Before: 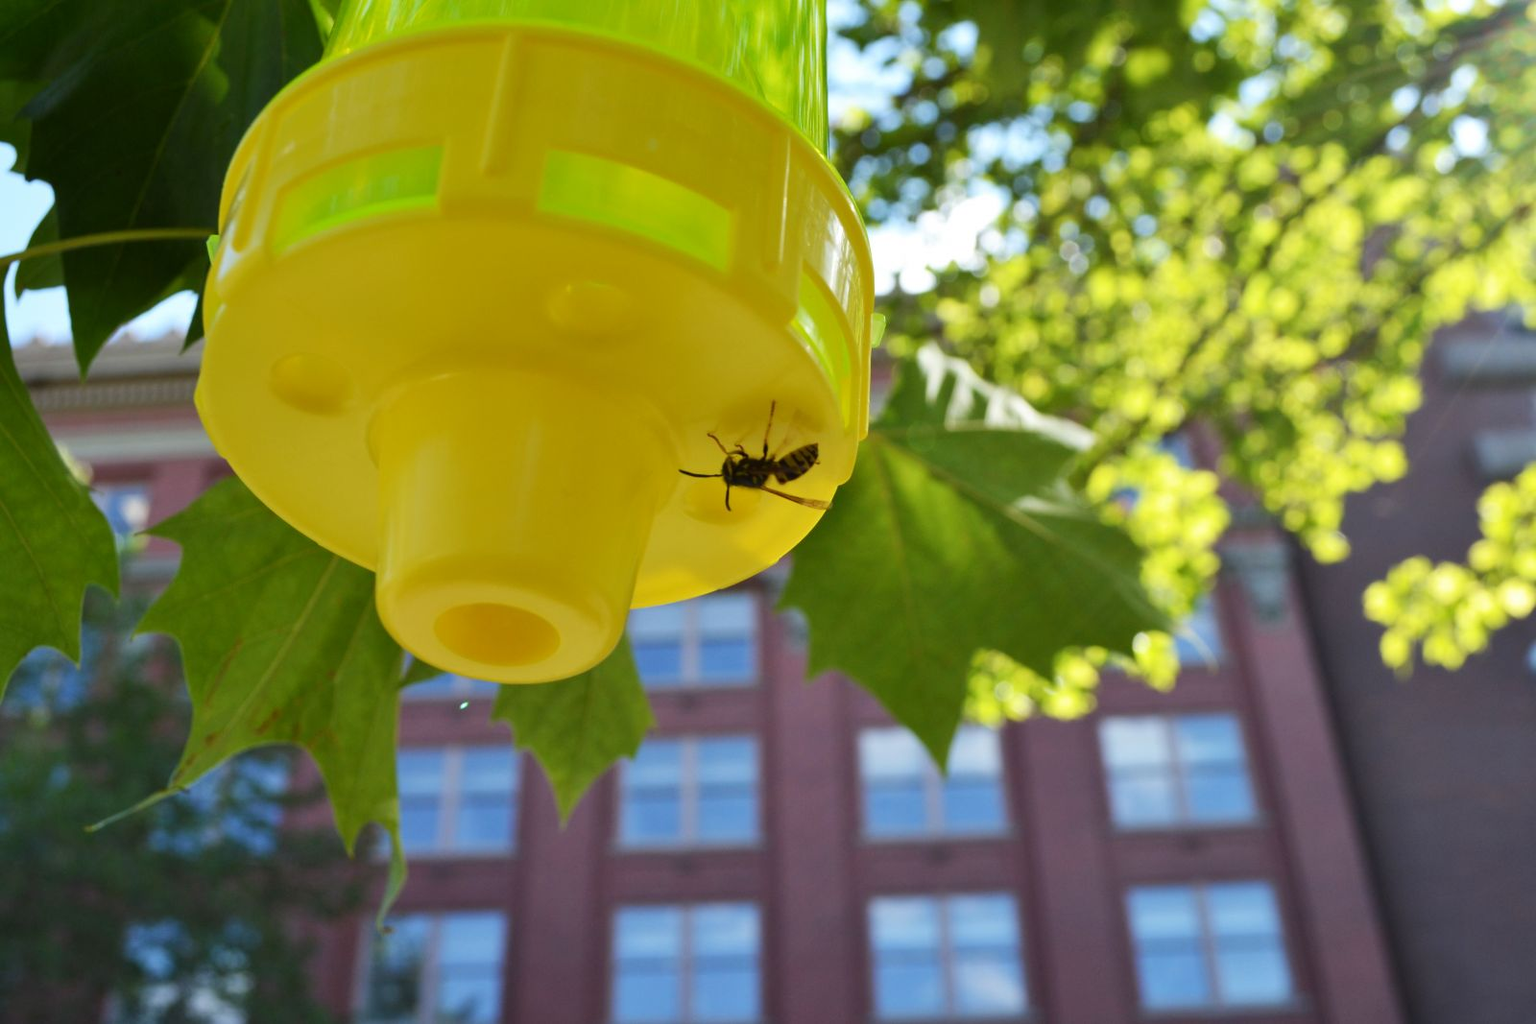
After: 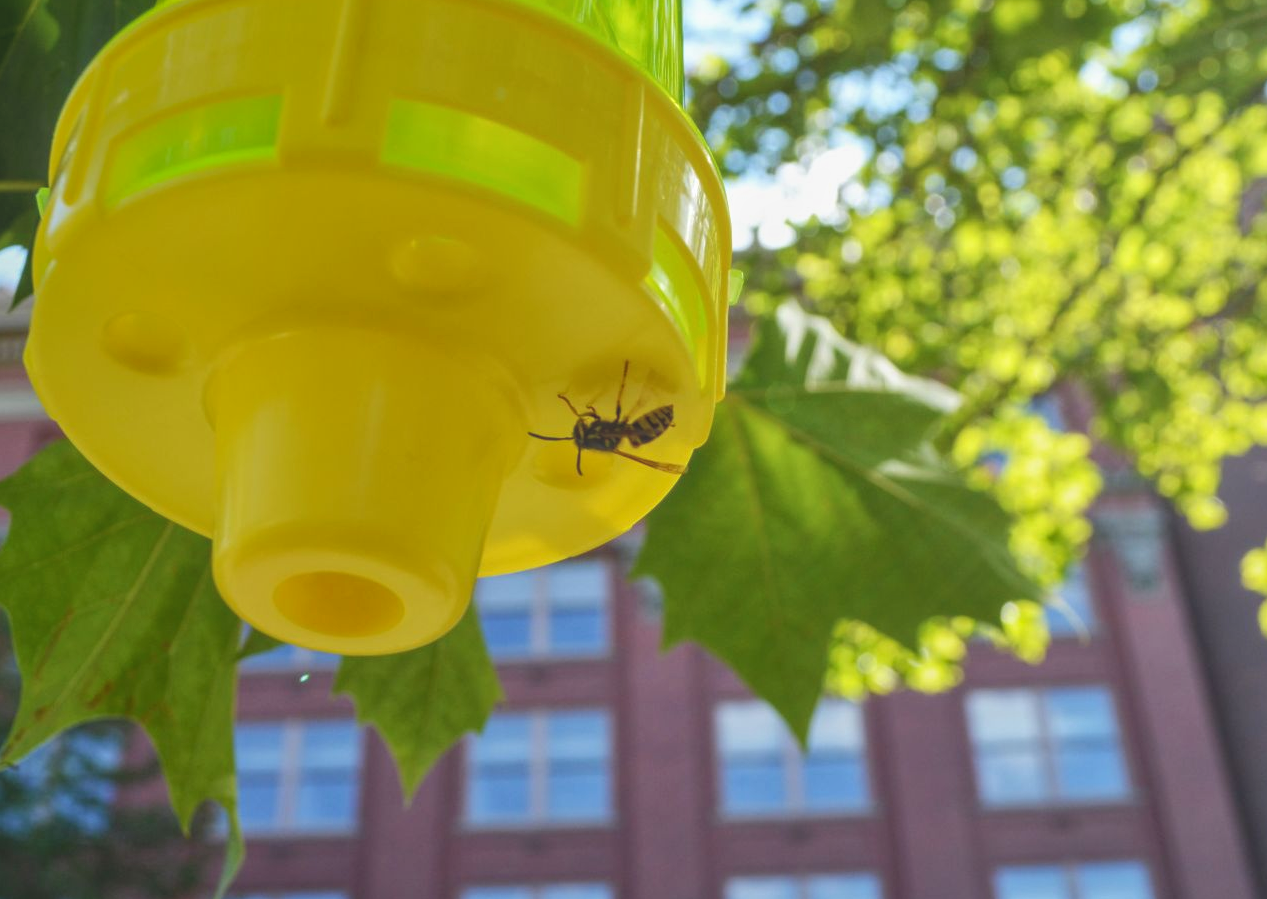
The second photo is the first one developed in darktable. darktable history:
local contrast: highlights 73%, shadows 15%, midtone range 0.197
crop: left 11.225%, top 5.381%, right 9.565%, bottom 10.314%
